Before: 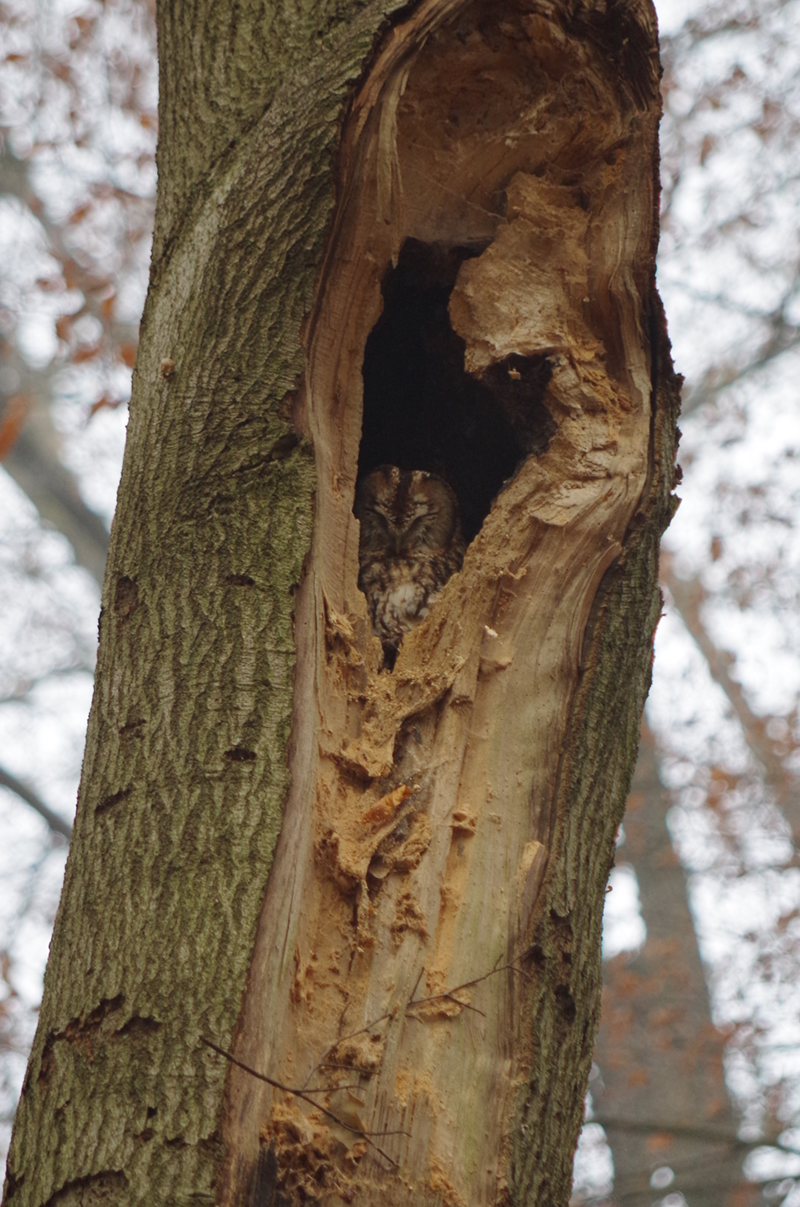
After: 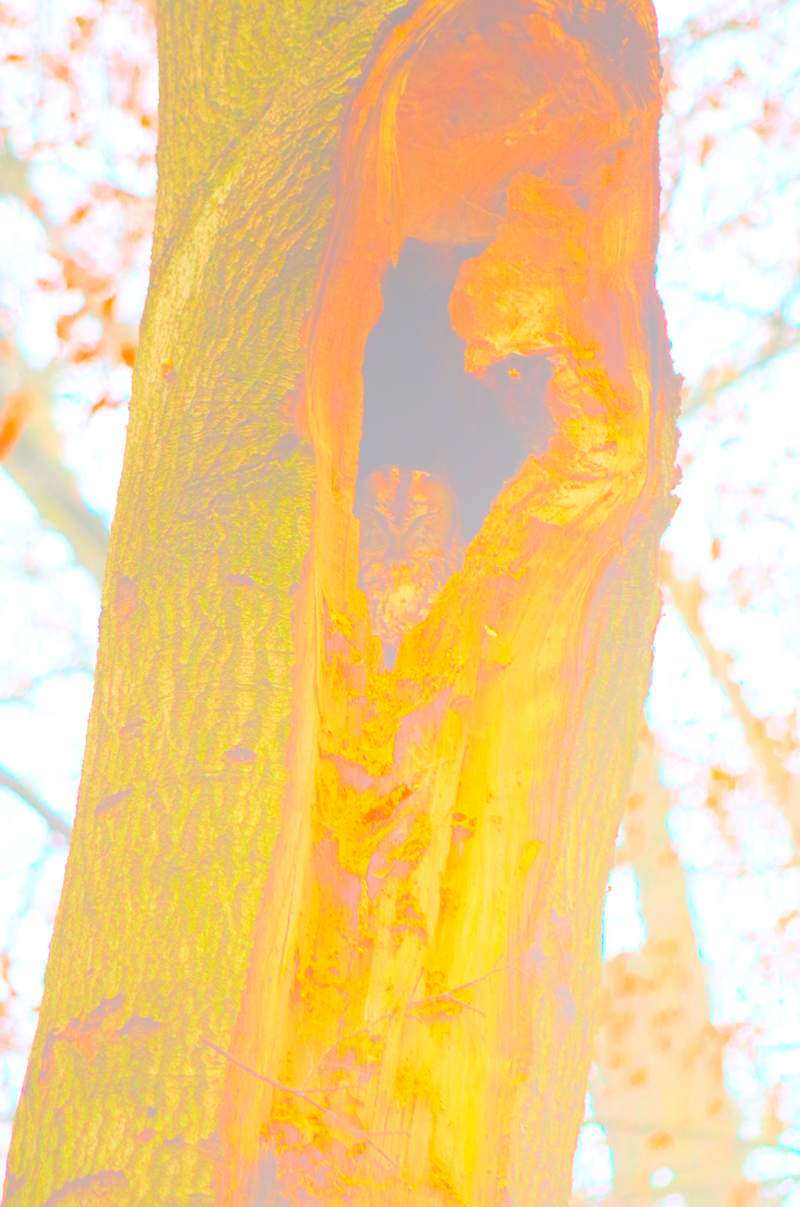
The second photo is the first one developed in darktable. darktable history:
tone equalizer: -8 EV -0.75 EV, -7 EV -0.7 EV, -6 EV -0.6 EV, -5 EV -0.4 EV, -3 EV 0.4 EV, -2 EV 0.6 EV, -1 EV 0.7 EV, +0 EV 0.75 EV, edges refinement/feathering 500, mask exposure compensation -1.57 EV, preserve details no
color correction: saturation 3
bloom: size 70%, threshold 25%, strength 70%
